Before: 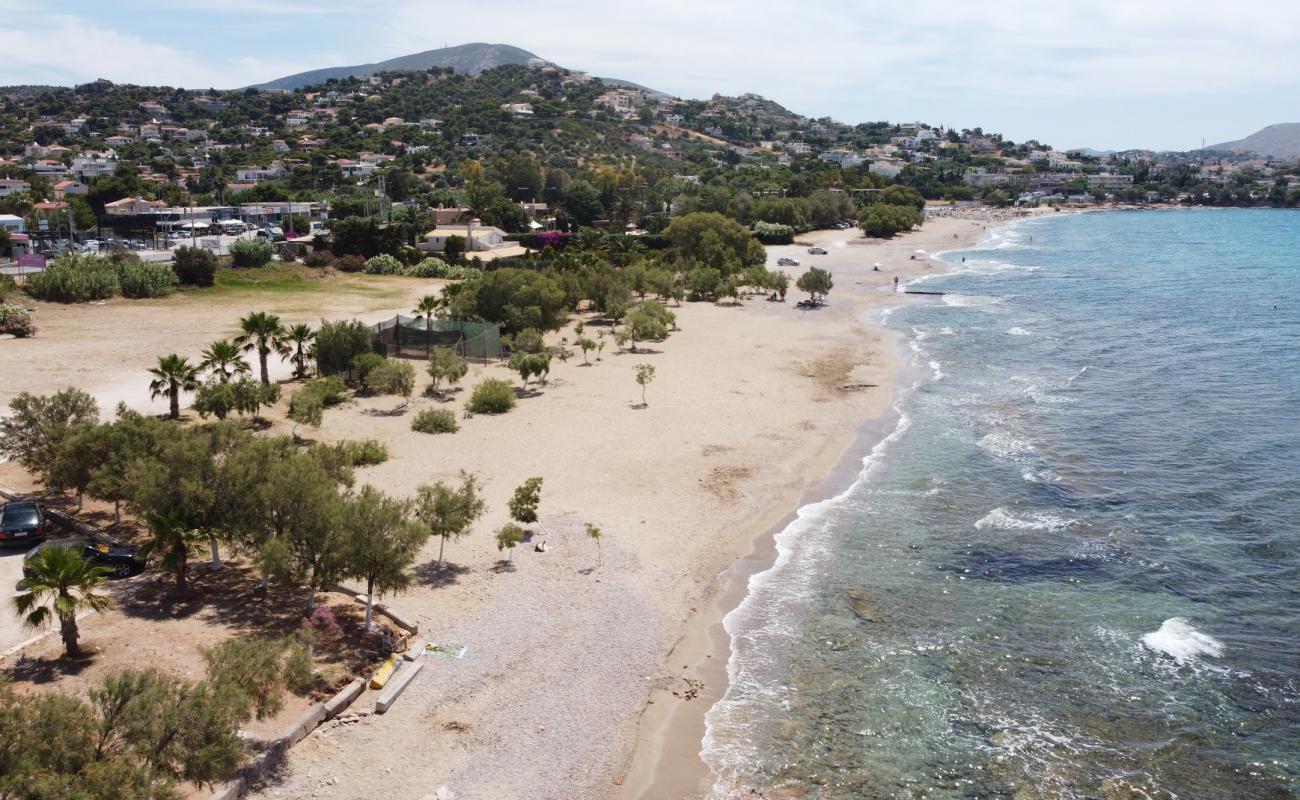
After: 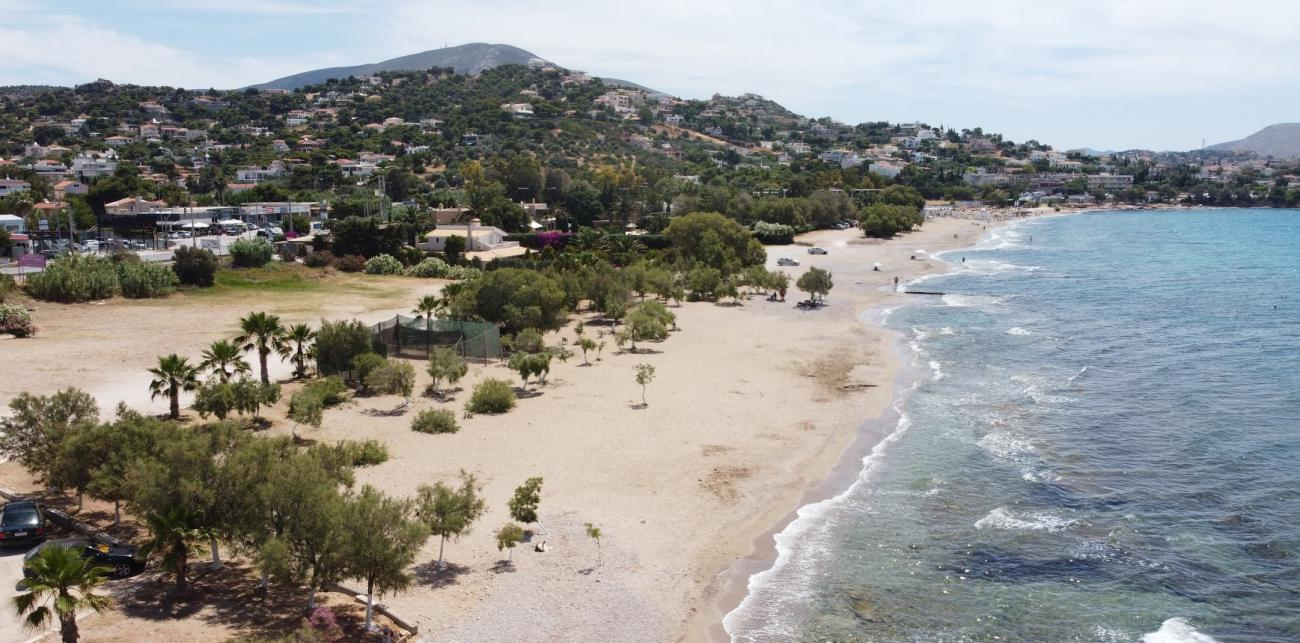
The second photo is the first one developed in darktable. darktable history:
crop: bottom 19.524%
